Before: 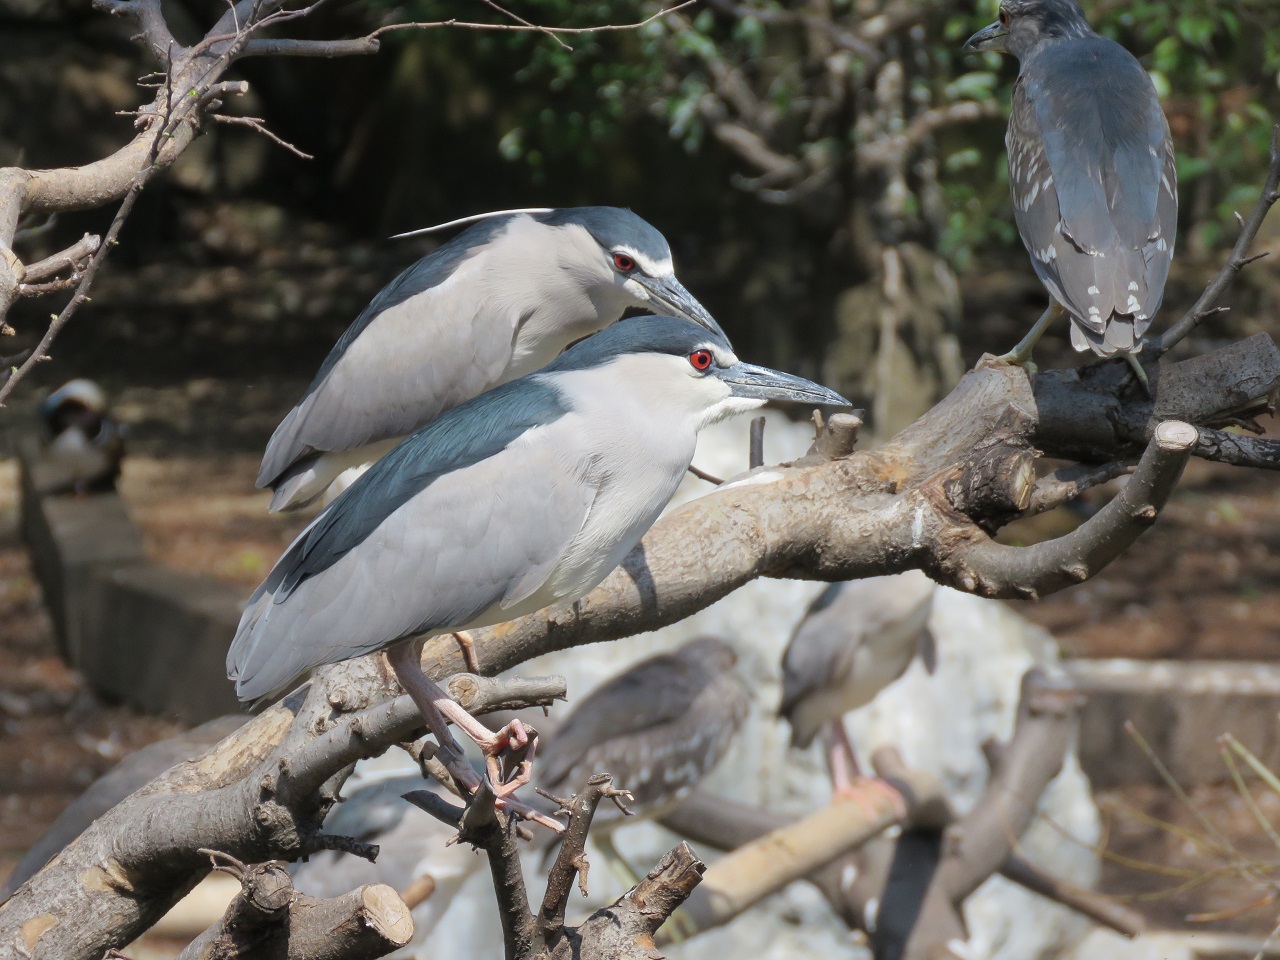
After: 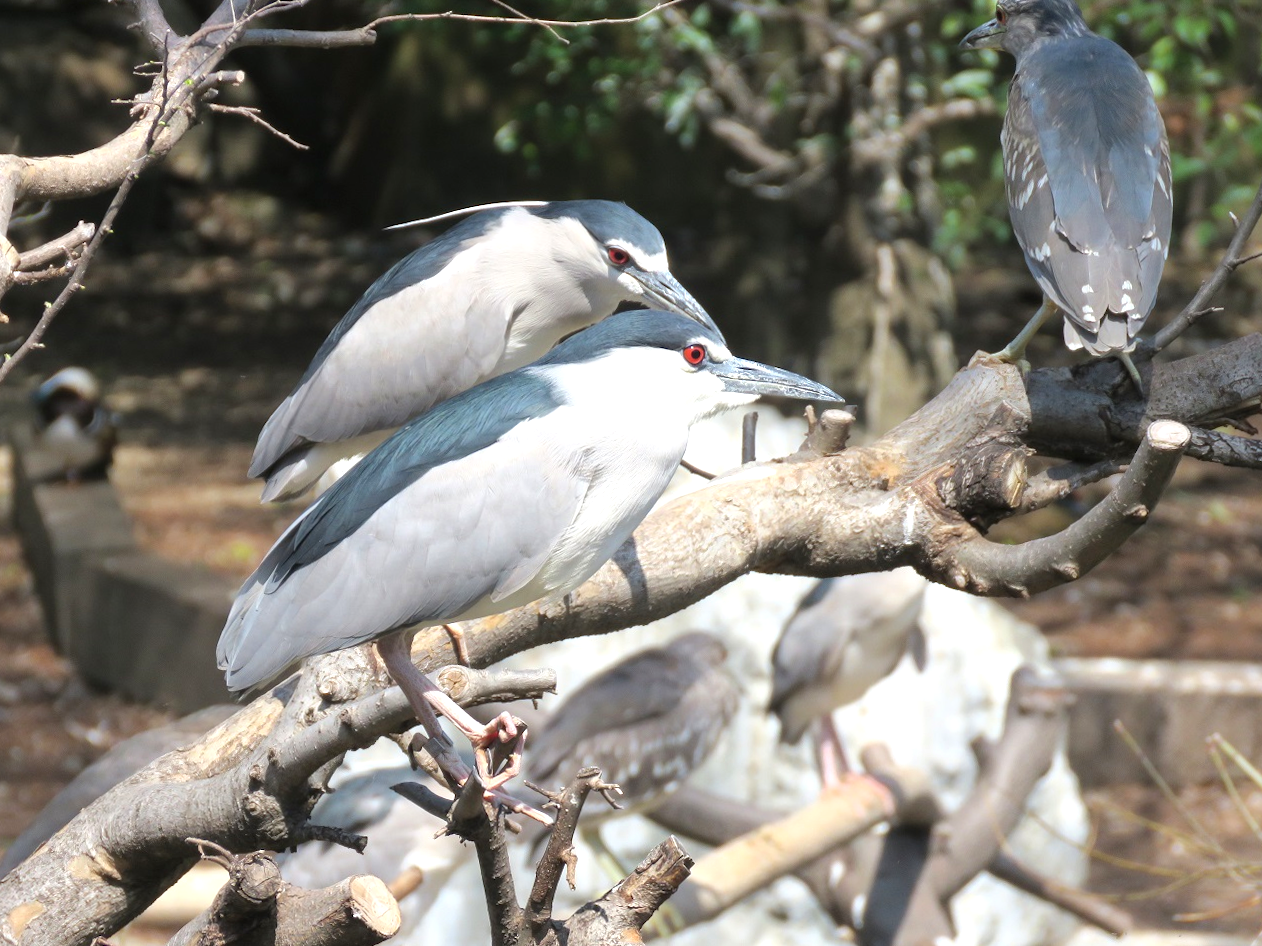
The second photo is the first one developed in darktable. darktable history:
exposure: exposure 0.724 EV, compensate highlight preservation false
crop and rotate: angle -0.604°
